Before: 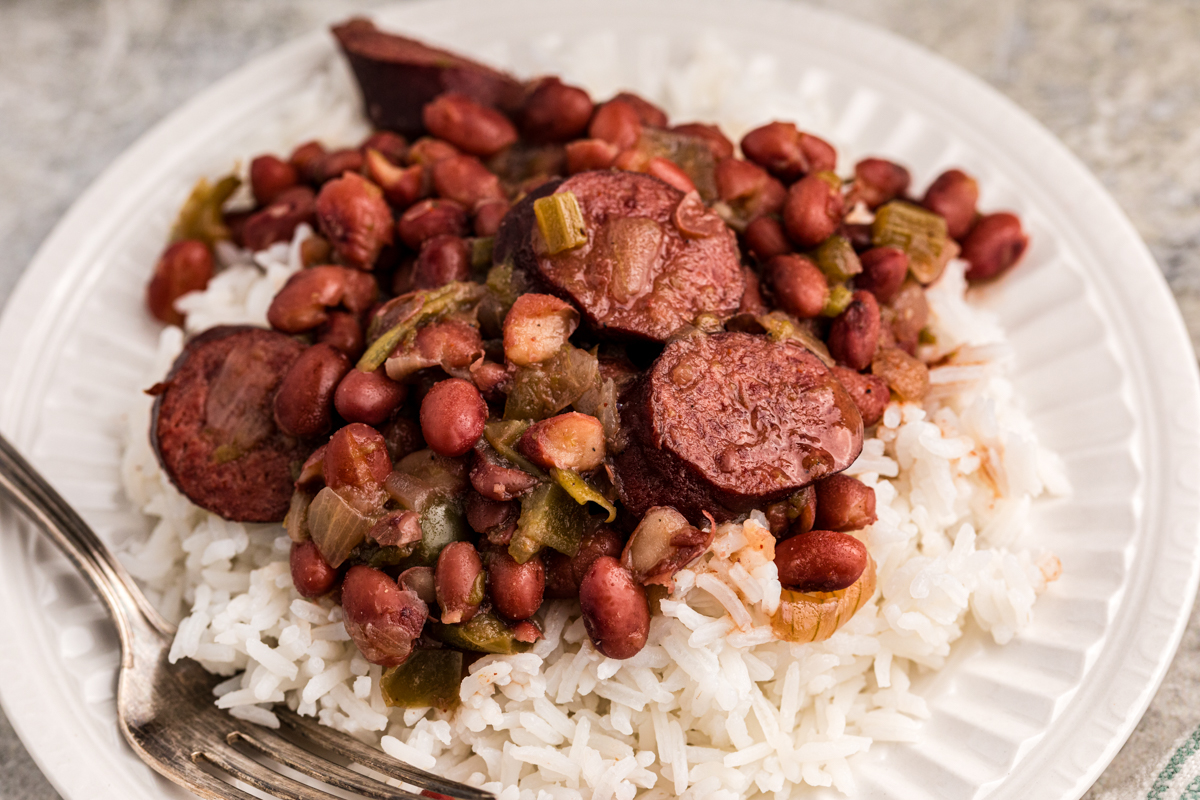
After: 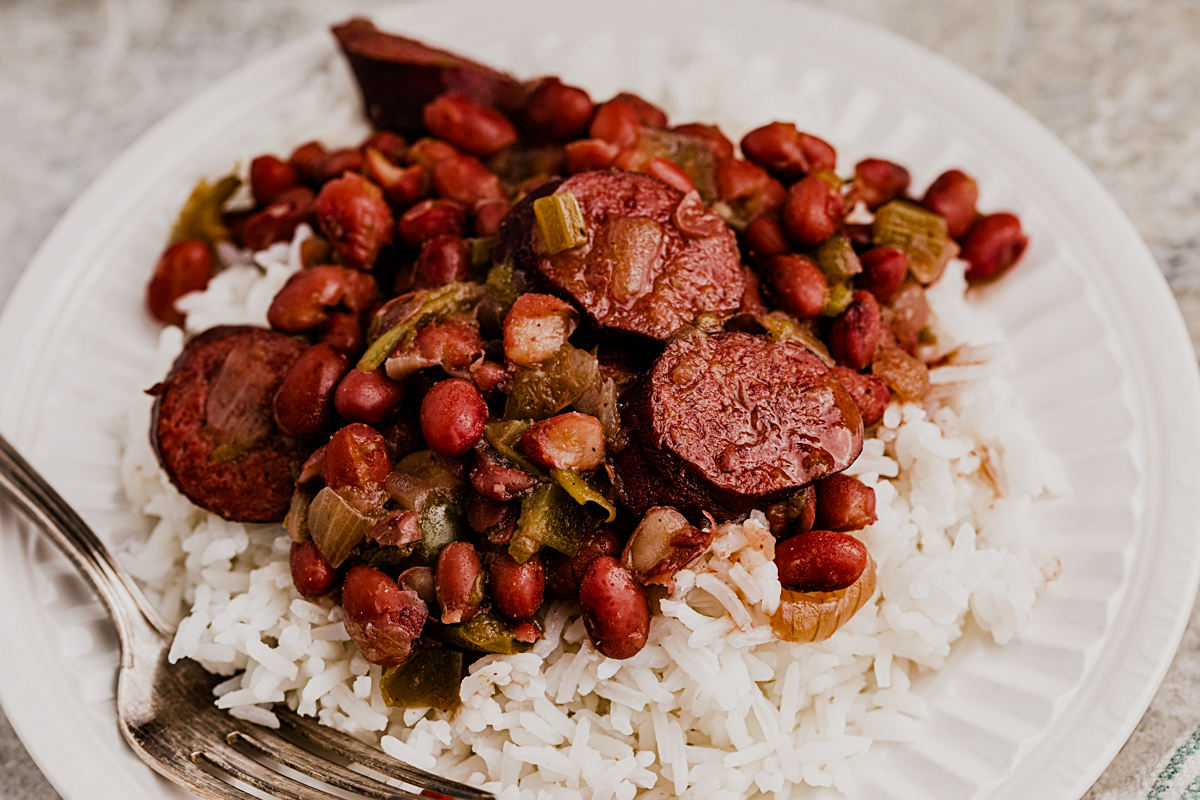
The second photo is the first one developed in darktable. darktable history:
sigmoid: on, module defaults
sharpen: on, module defaults
color zones: curves: ch0 [(0, 0.425) (0.143, 0.422) (0.286, 0.42) (0.429, 0.419) (0.571, 0.419) (0.714, 0.42) (0.857, 0.422) (1, 0.425)]
